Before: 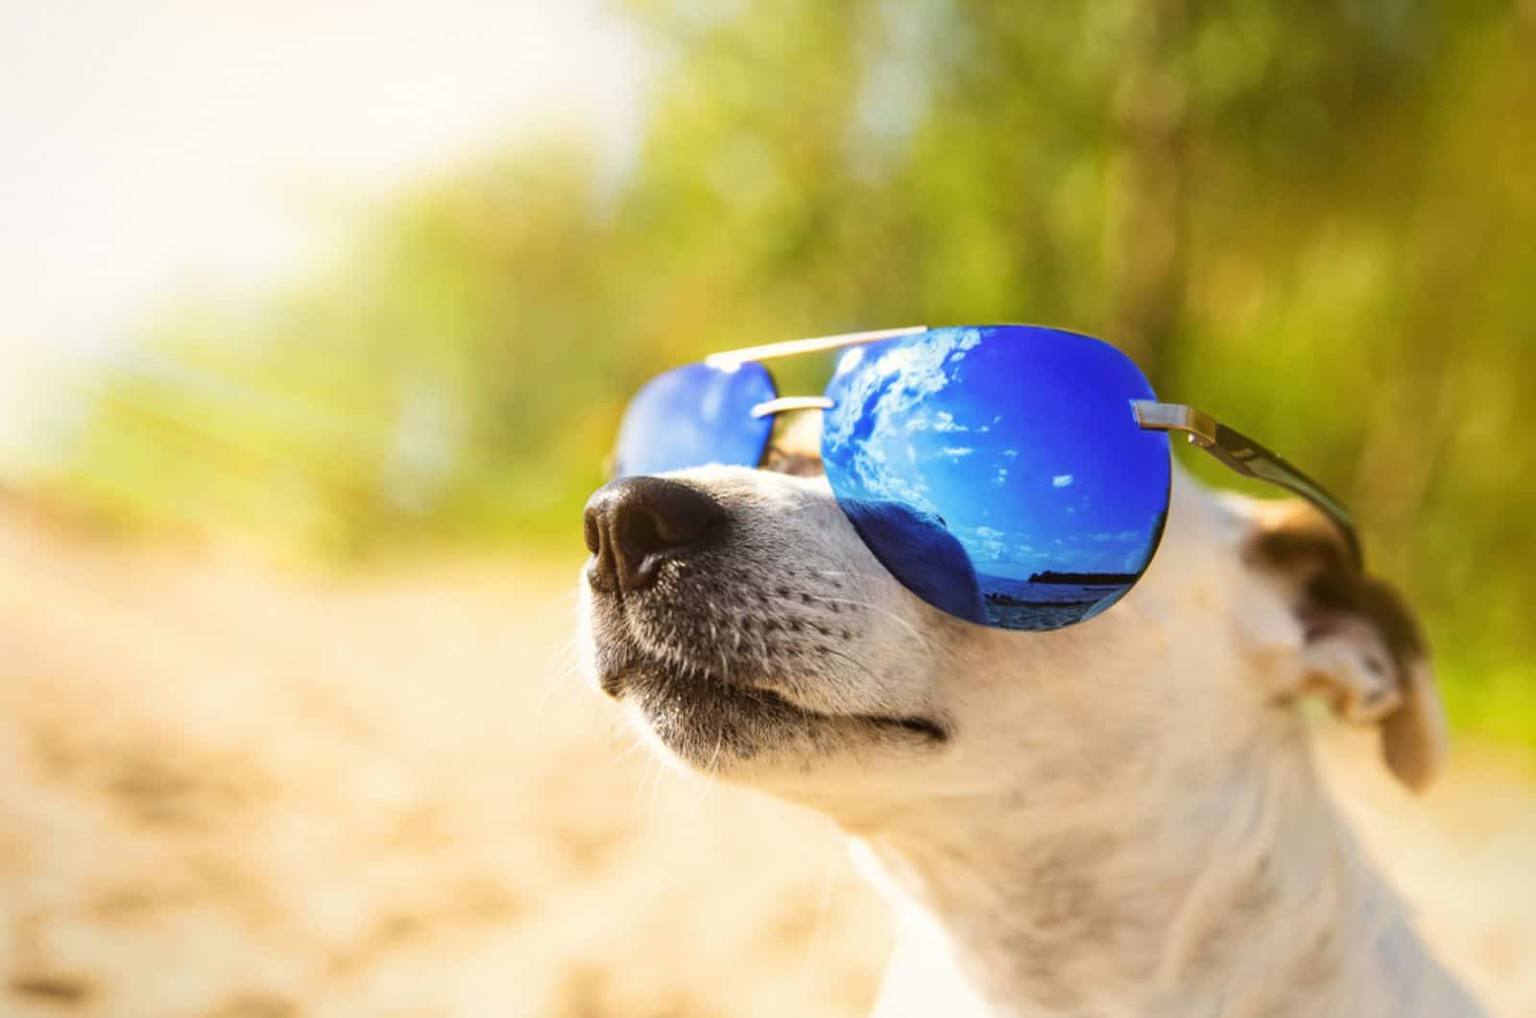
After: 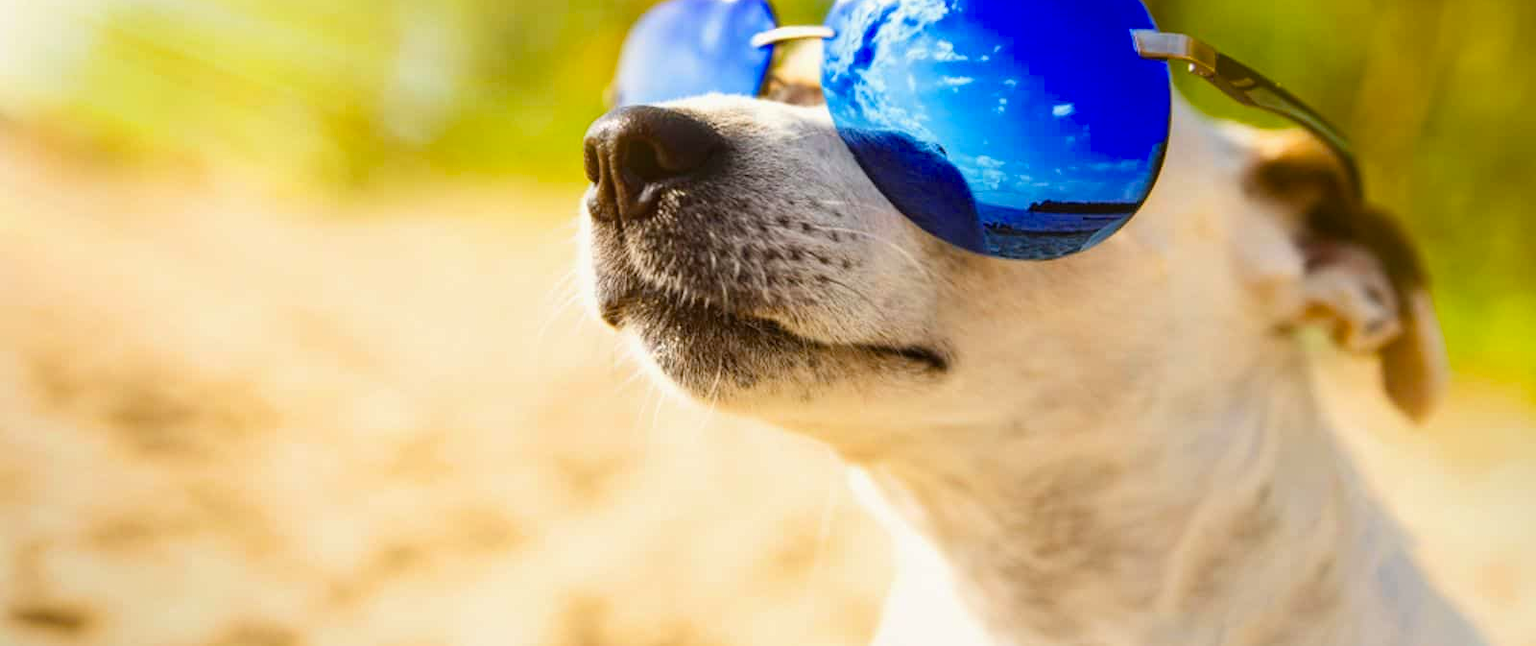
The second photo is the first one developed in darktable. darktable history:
crop and rotate: top 36.435%
color balance rgb: linear chroma grading › shadows -8%, linear chroma grading › global chroma 10%, perceptual saturation grading › global saturation 2%, perceptual saturation grading › highlights -2%, perceptual saturation grading › mid-tones 4%, perceptual saturation grading › shadows 8%, perceptual brilliance grading › global brilliance 2%, perceptual brilliance grading › highlights -4%, global vibrance 16%, saturation formula JzAzBz (2021)
